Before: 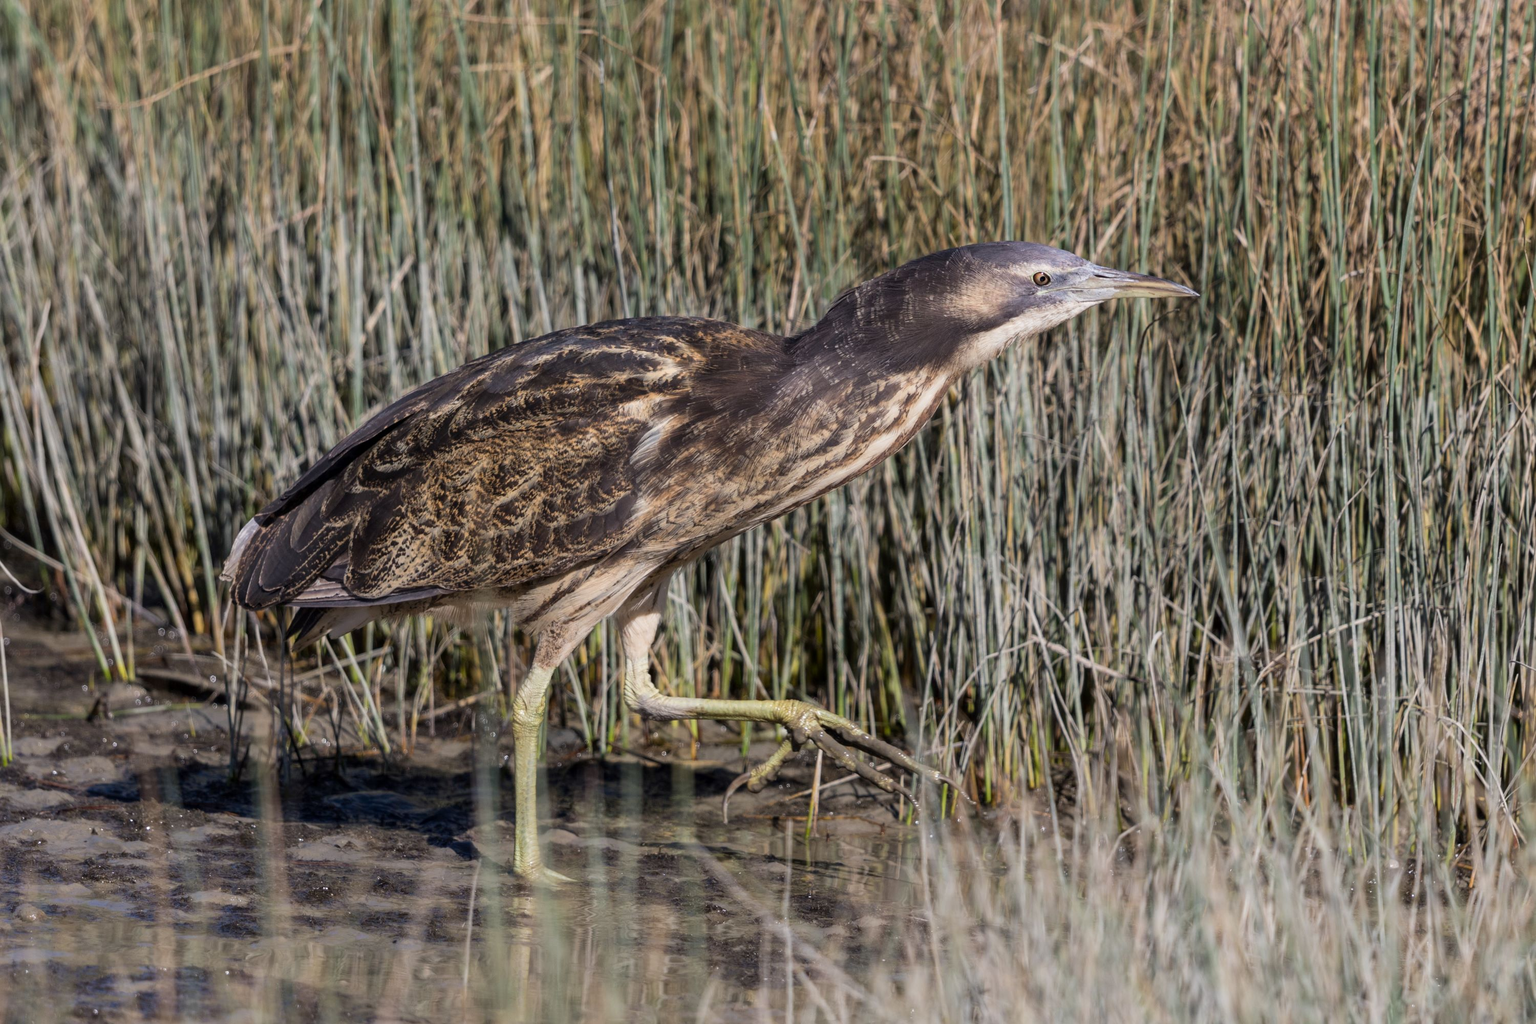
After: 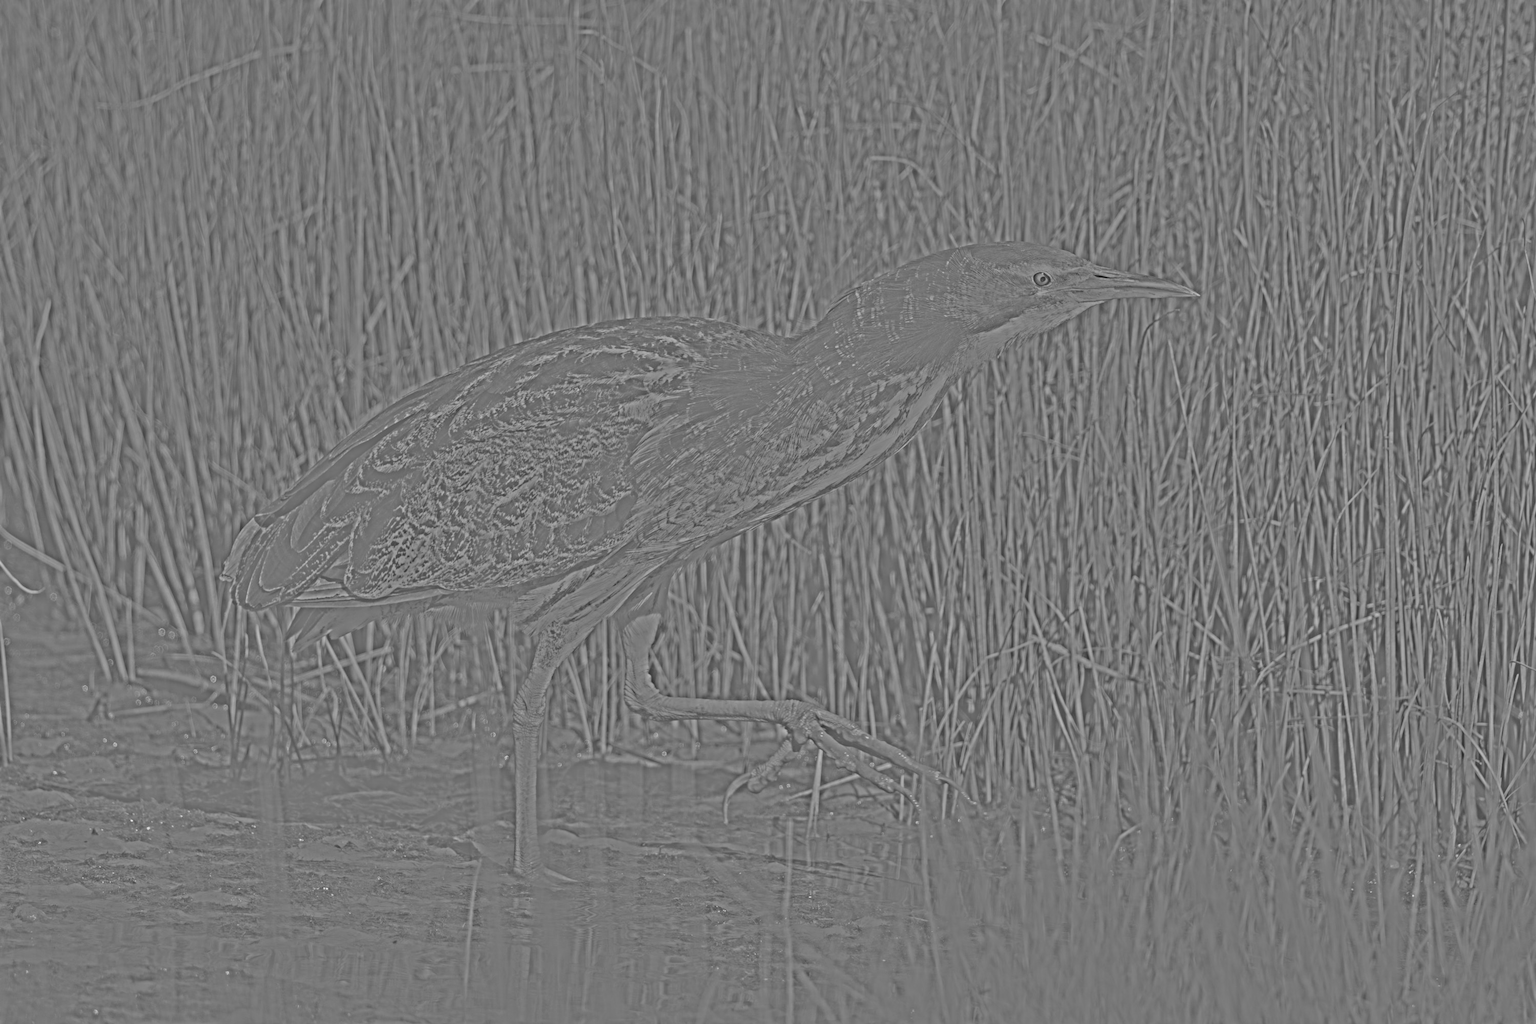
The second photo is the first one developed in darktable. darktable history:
exposure: exposure 0.669 EV, compensate highlight preservation false
highpass: sharpness 25.84%, contrast boost 14.94%
color balance rgb: linear chroma grading › global chroma 6.48%, perceptual saturation grading › global saturation 12.96%, global vibrance 6.02%
